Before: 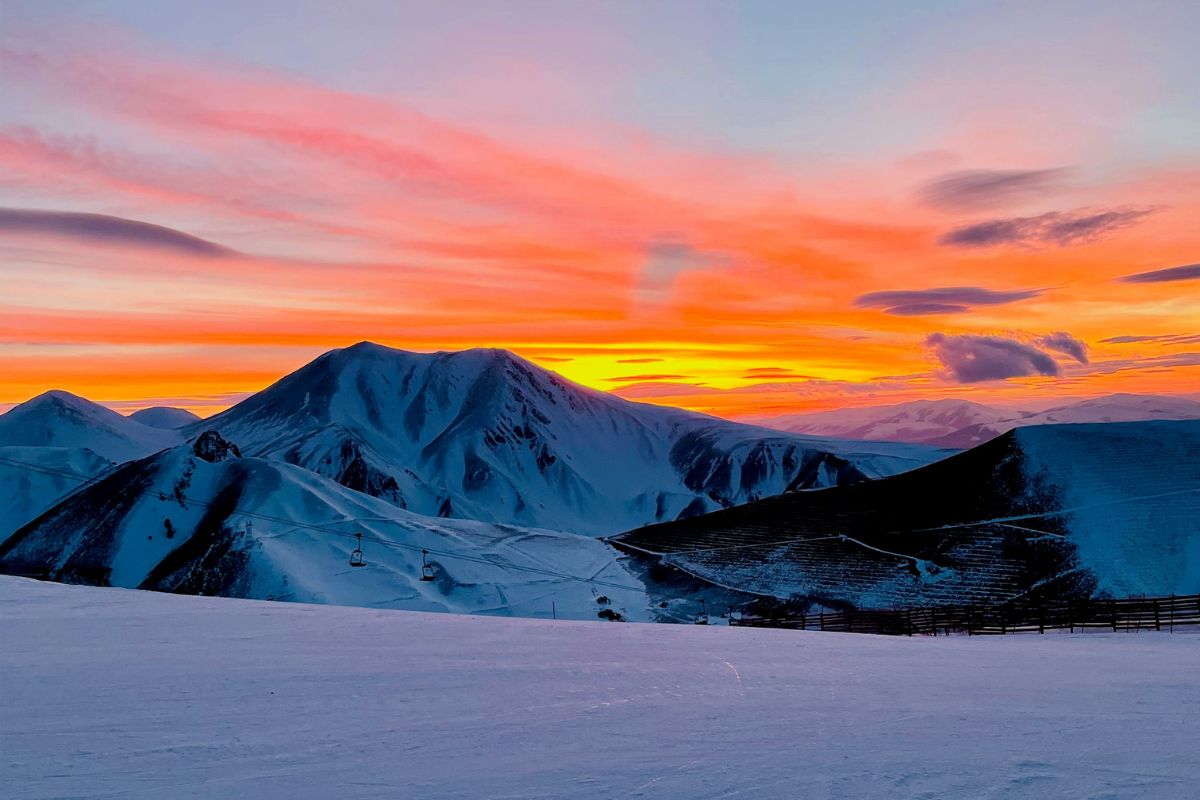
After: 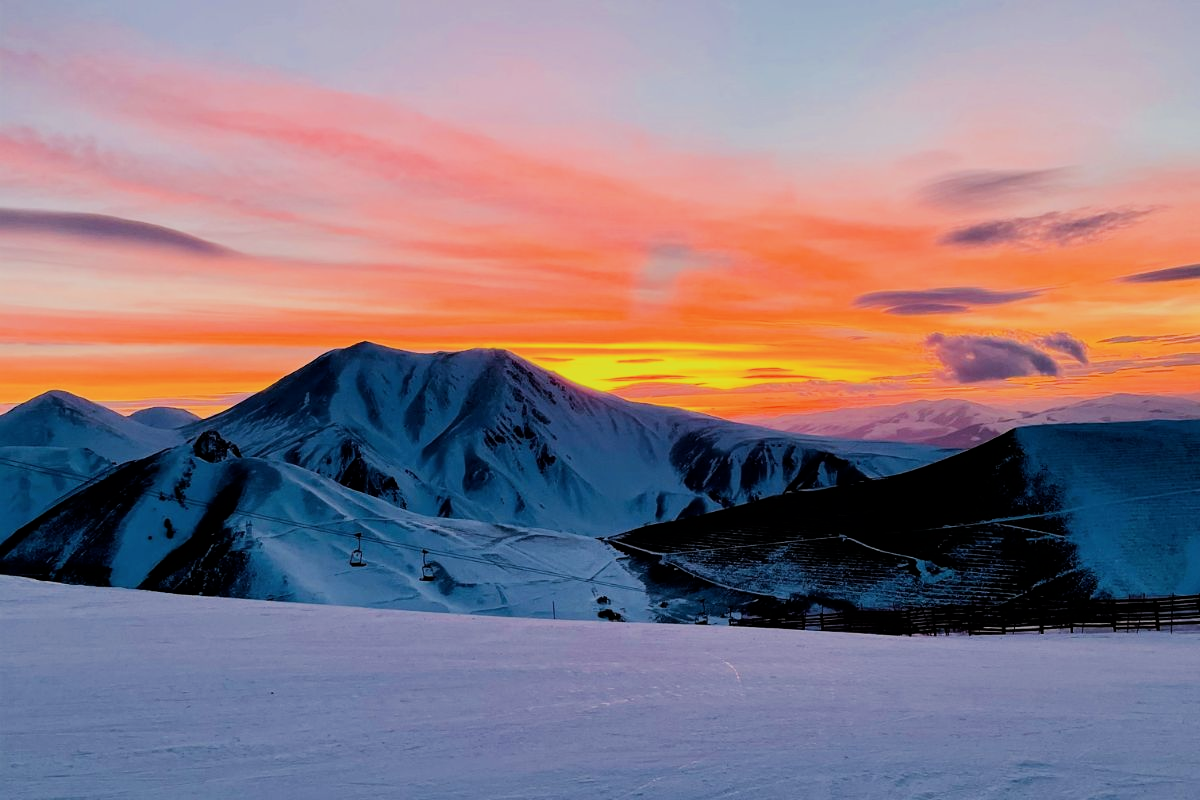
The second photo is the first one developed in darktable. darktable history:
filmic rgb: black relative exposure -7.65 EV, white relative exposure 4.56 EV, hardness 3.61, contrast 1.106
shadows and highlights: shadows -12.5, white point adjustment 4, highlights 28.33
